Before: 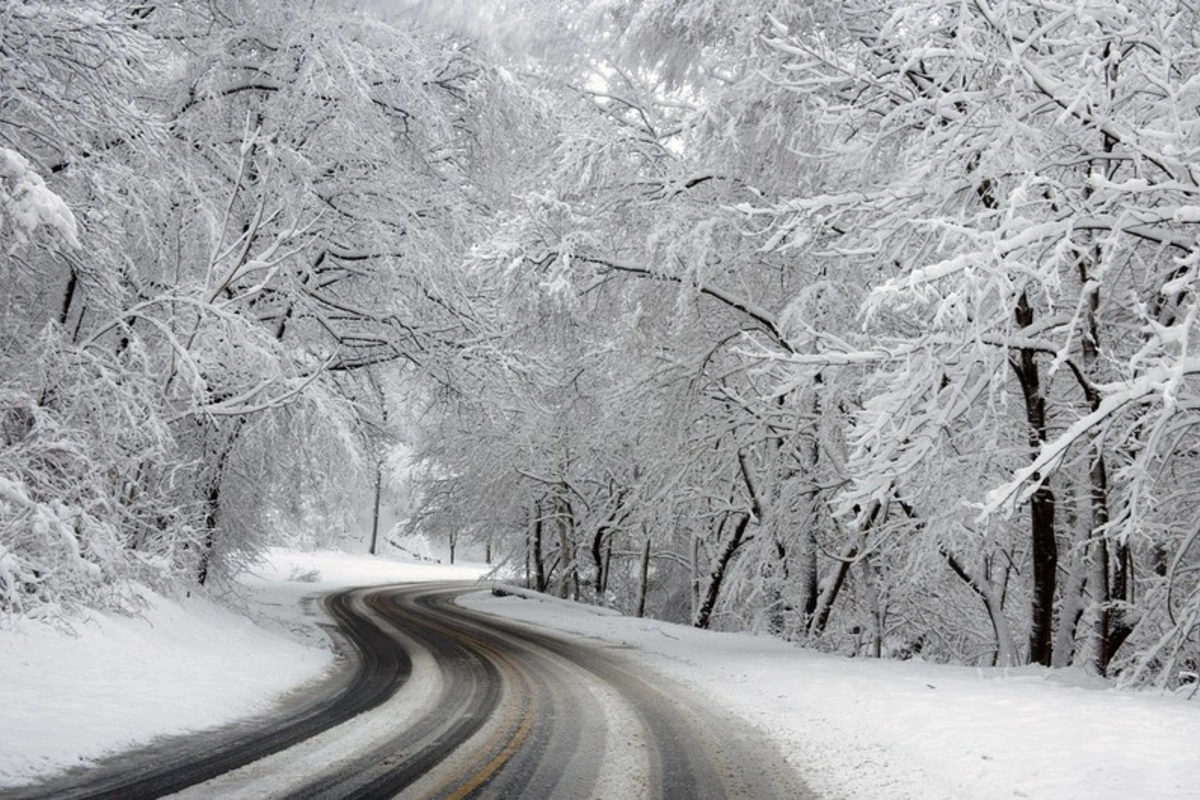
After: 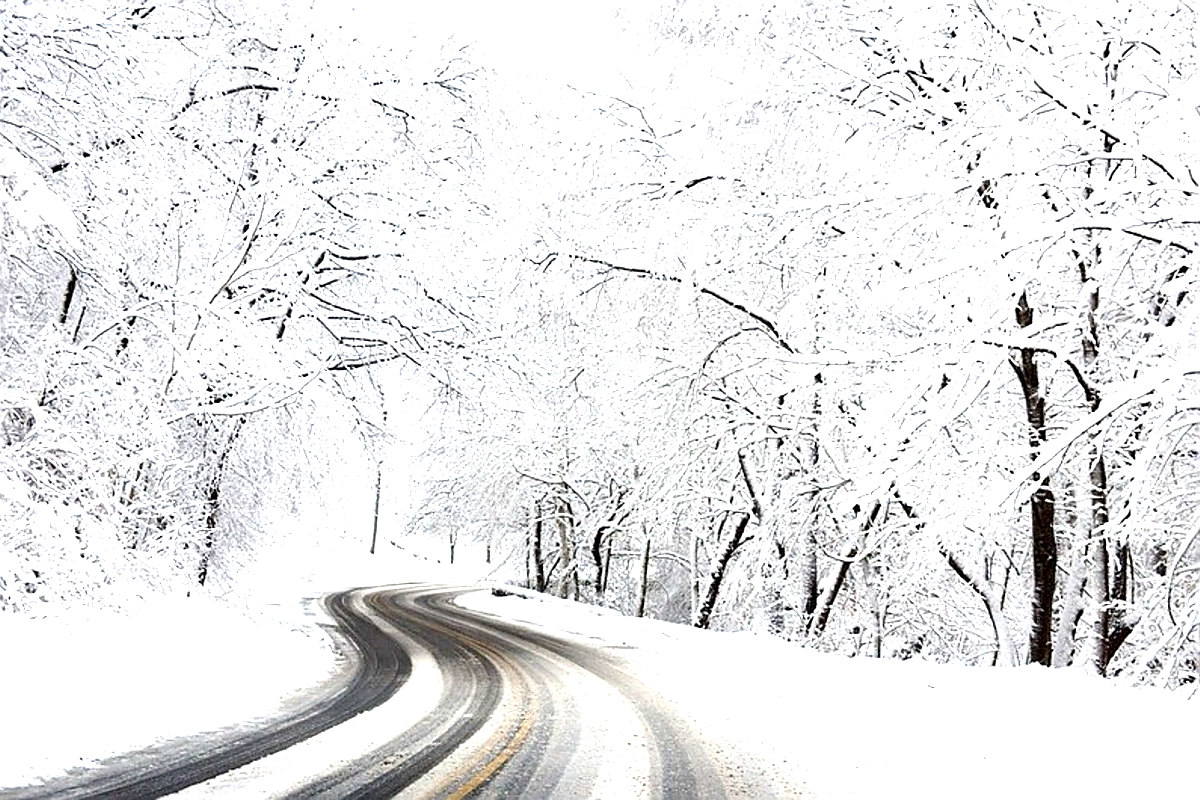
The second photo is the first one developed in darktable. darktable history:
sharpen: radius 1.365, amount 1.253, threshold 0.729
exposure: black level correction 0.001, exposure 1.731 EV, compensate highlight preservation false
